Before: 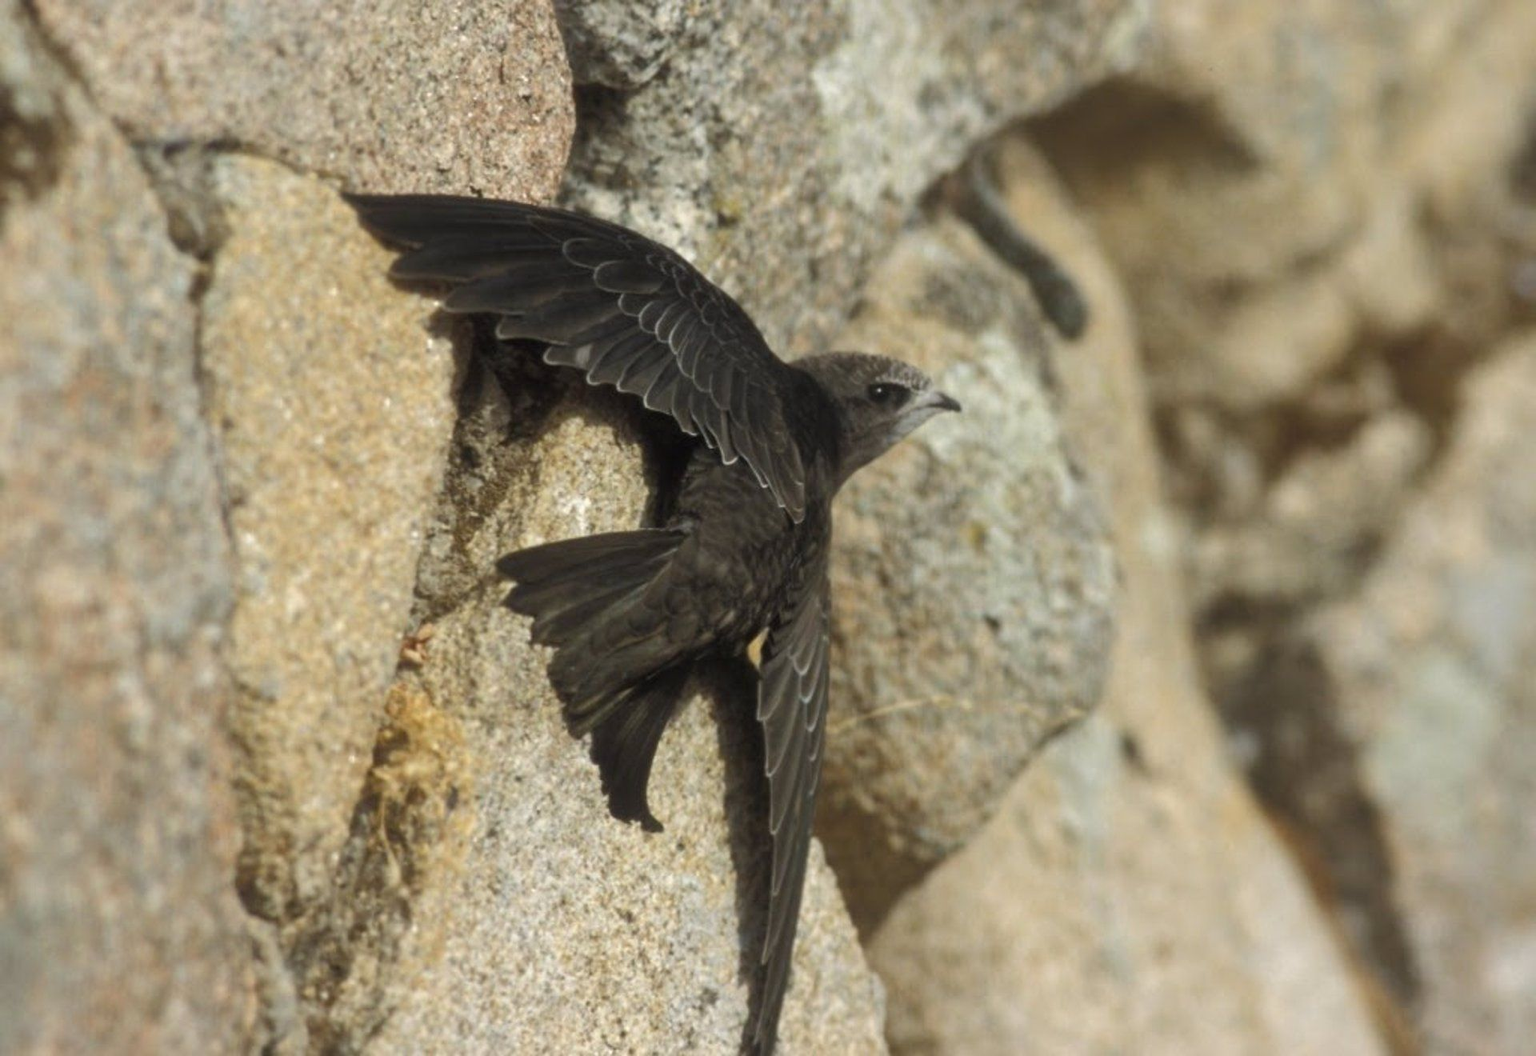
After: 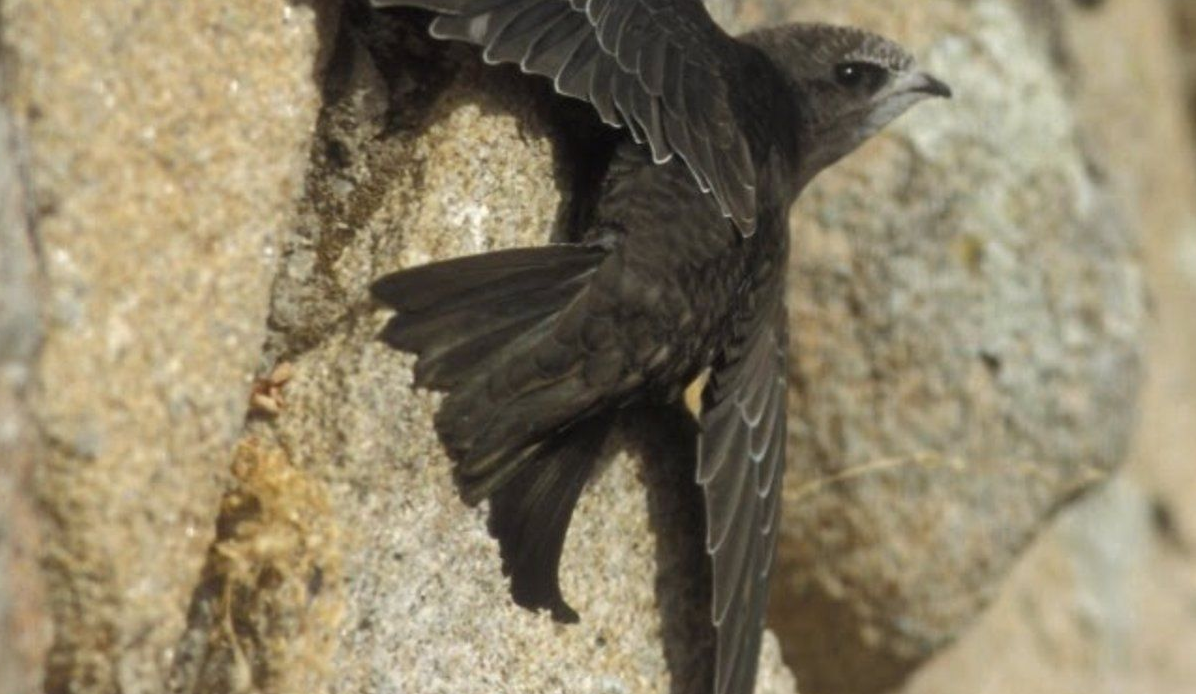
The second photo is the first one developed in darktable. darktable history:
crop: left 13.039%, top 31.65%, right 24.668%, bottom 15.709%
